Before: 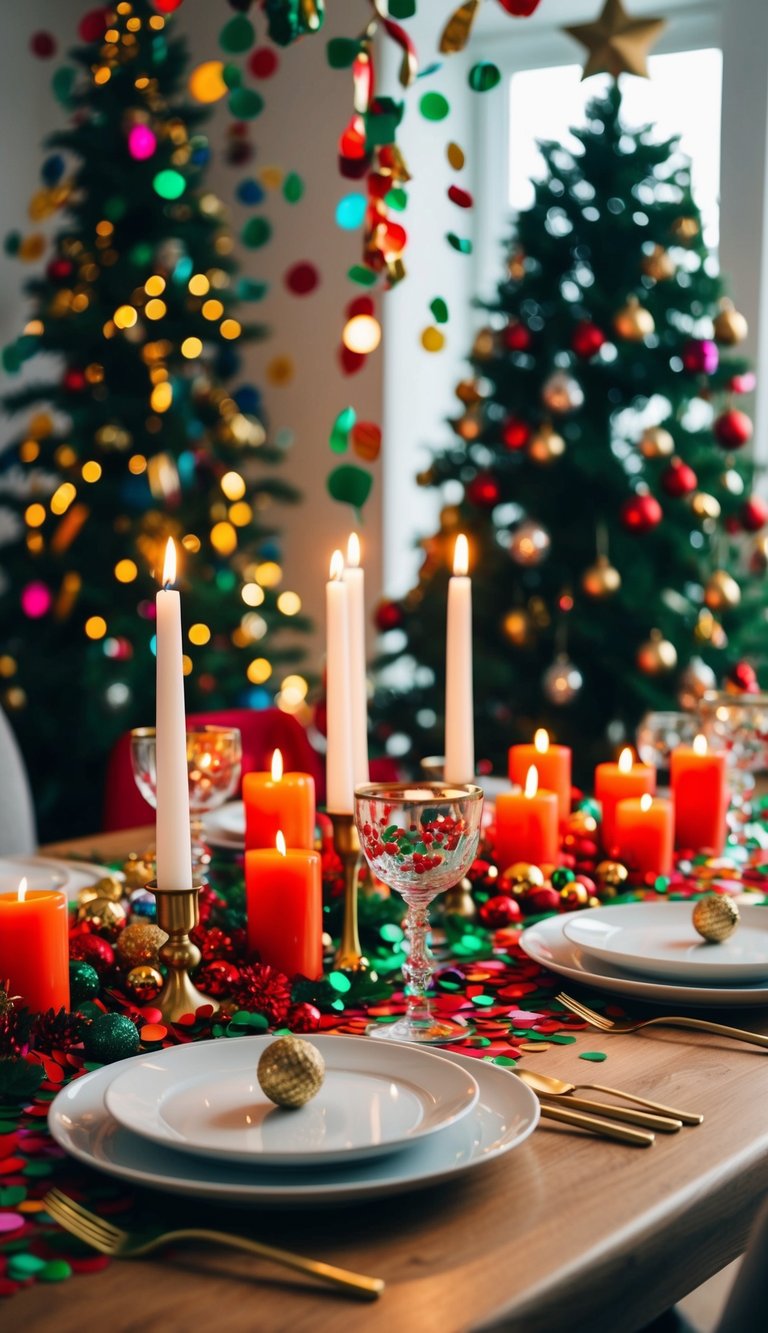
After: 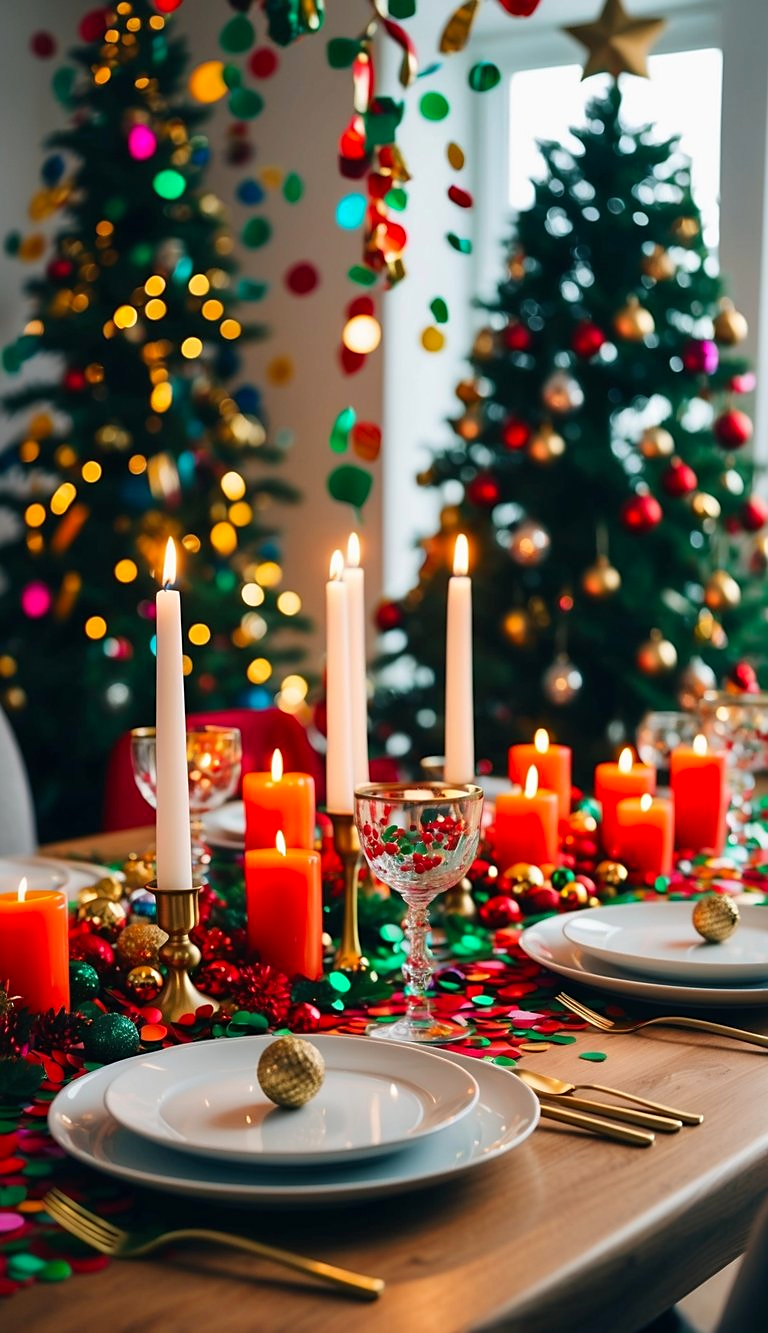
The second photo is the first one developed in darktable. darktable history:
sharpen: radius 1.864, amount 0.398, threshold 1.271
color correction: saturation 1.1
